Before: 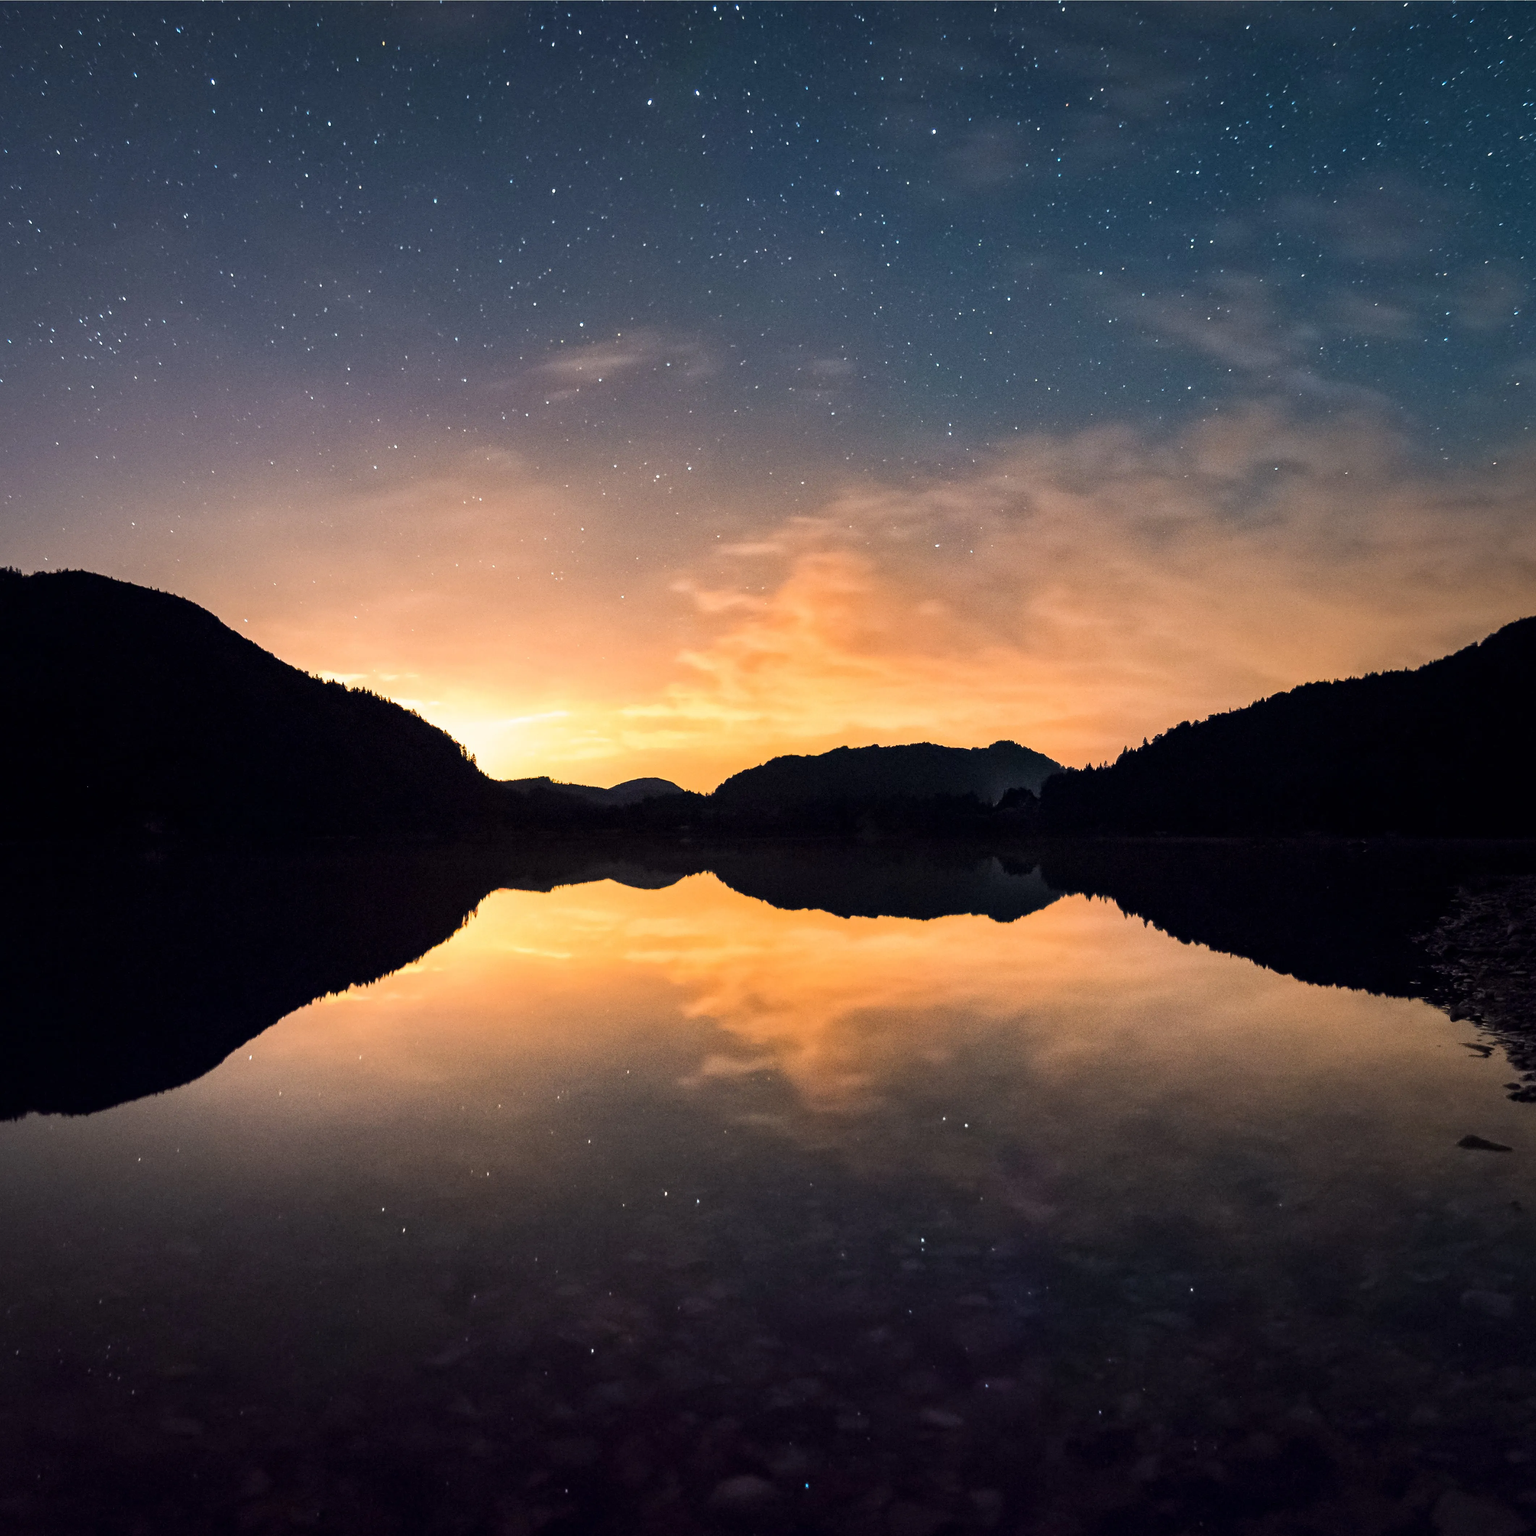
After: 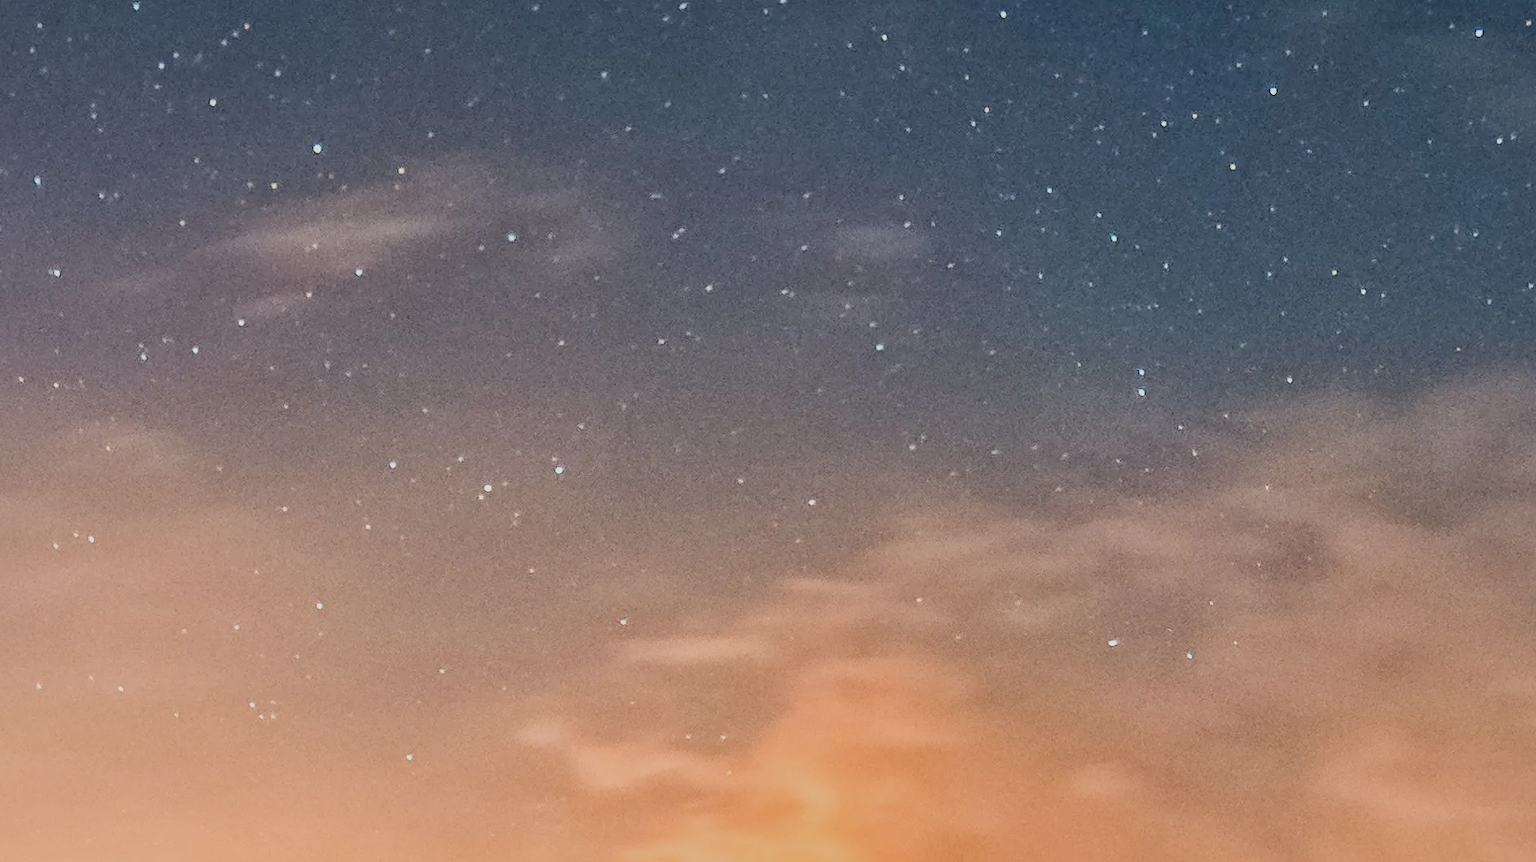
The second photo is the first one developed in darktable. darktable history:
crop: left 28.64%, top 16.832%, right 26.637%, bottom 58.055%
local contrast: mode bilateral grid, contrast 20, coarseness 50, detail 120%, midtone range 0.2
filmic rgb: black relative exposure -7.65 EV, white relative exposure 4.56 EV, hardness 3.61
